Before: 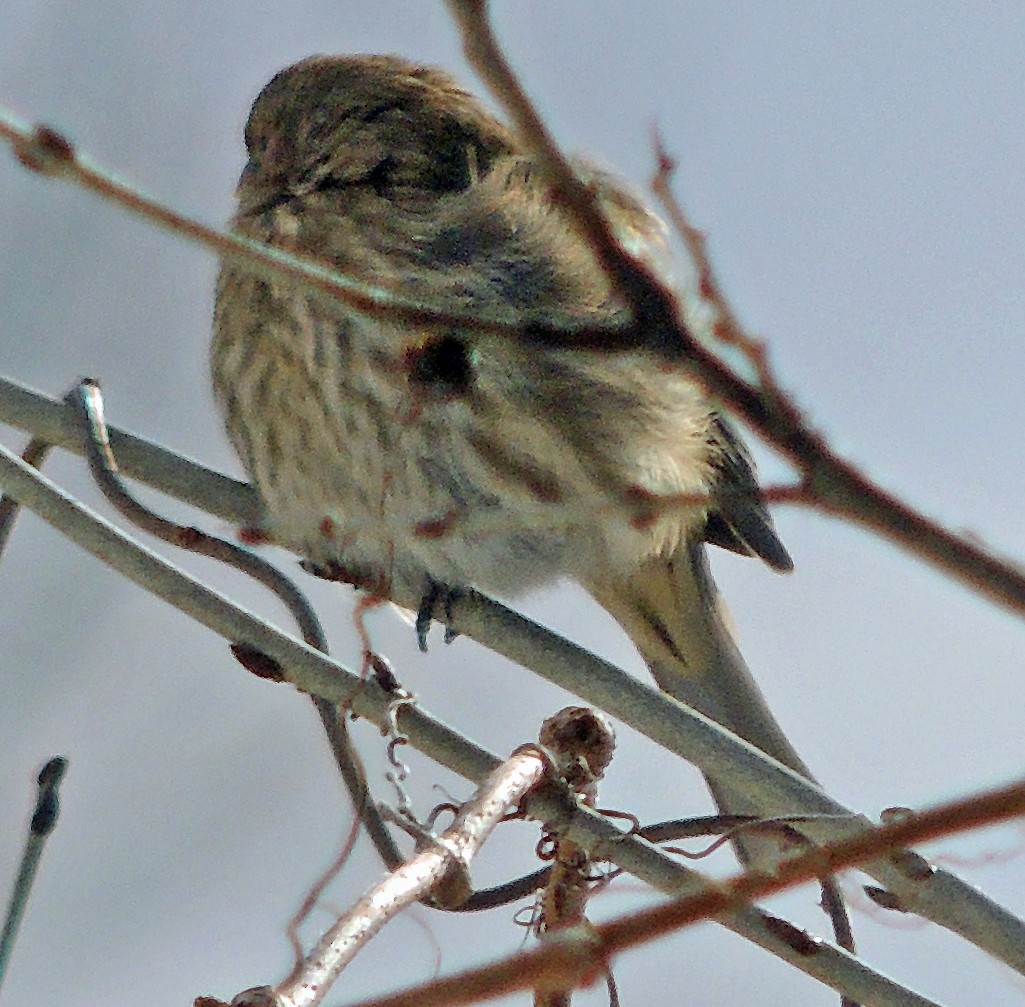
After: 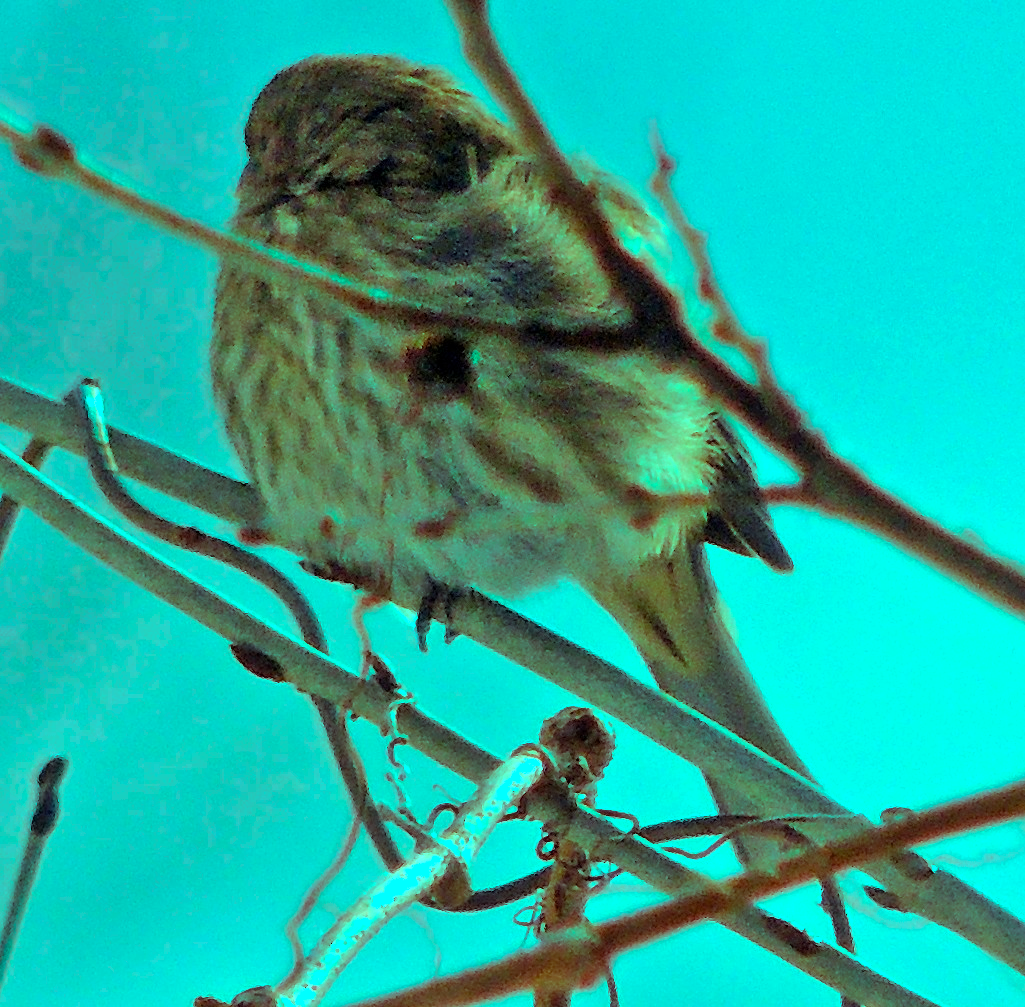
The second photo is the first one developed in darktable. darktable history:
color balance rgb: highlights gain › luminance 19.876%, highlights gain › chroma 13.112%, highlights gain › hue 171.87°, perceptual saturation grading › global saturation 19.763%, global vibrance 14.514%
